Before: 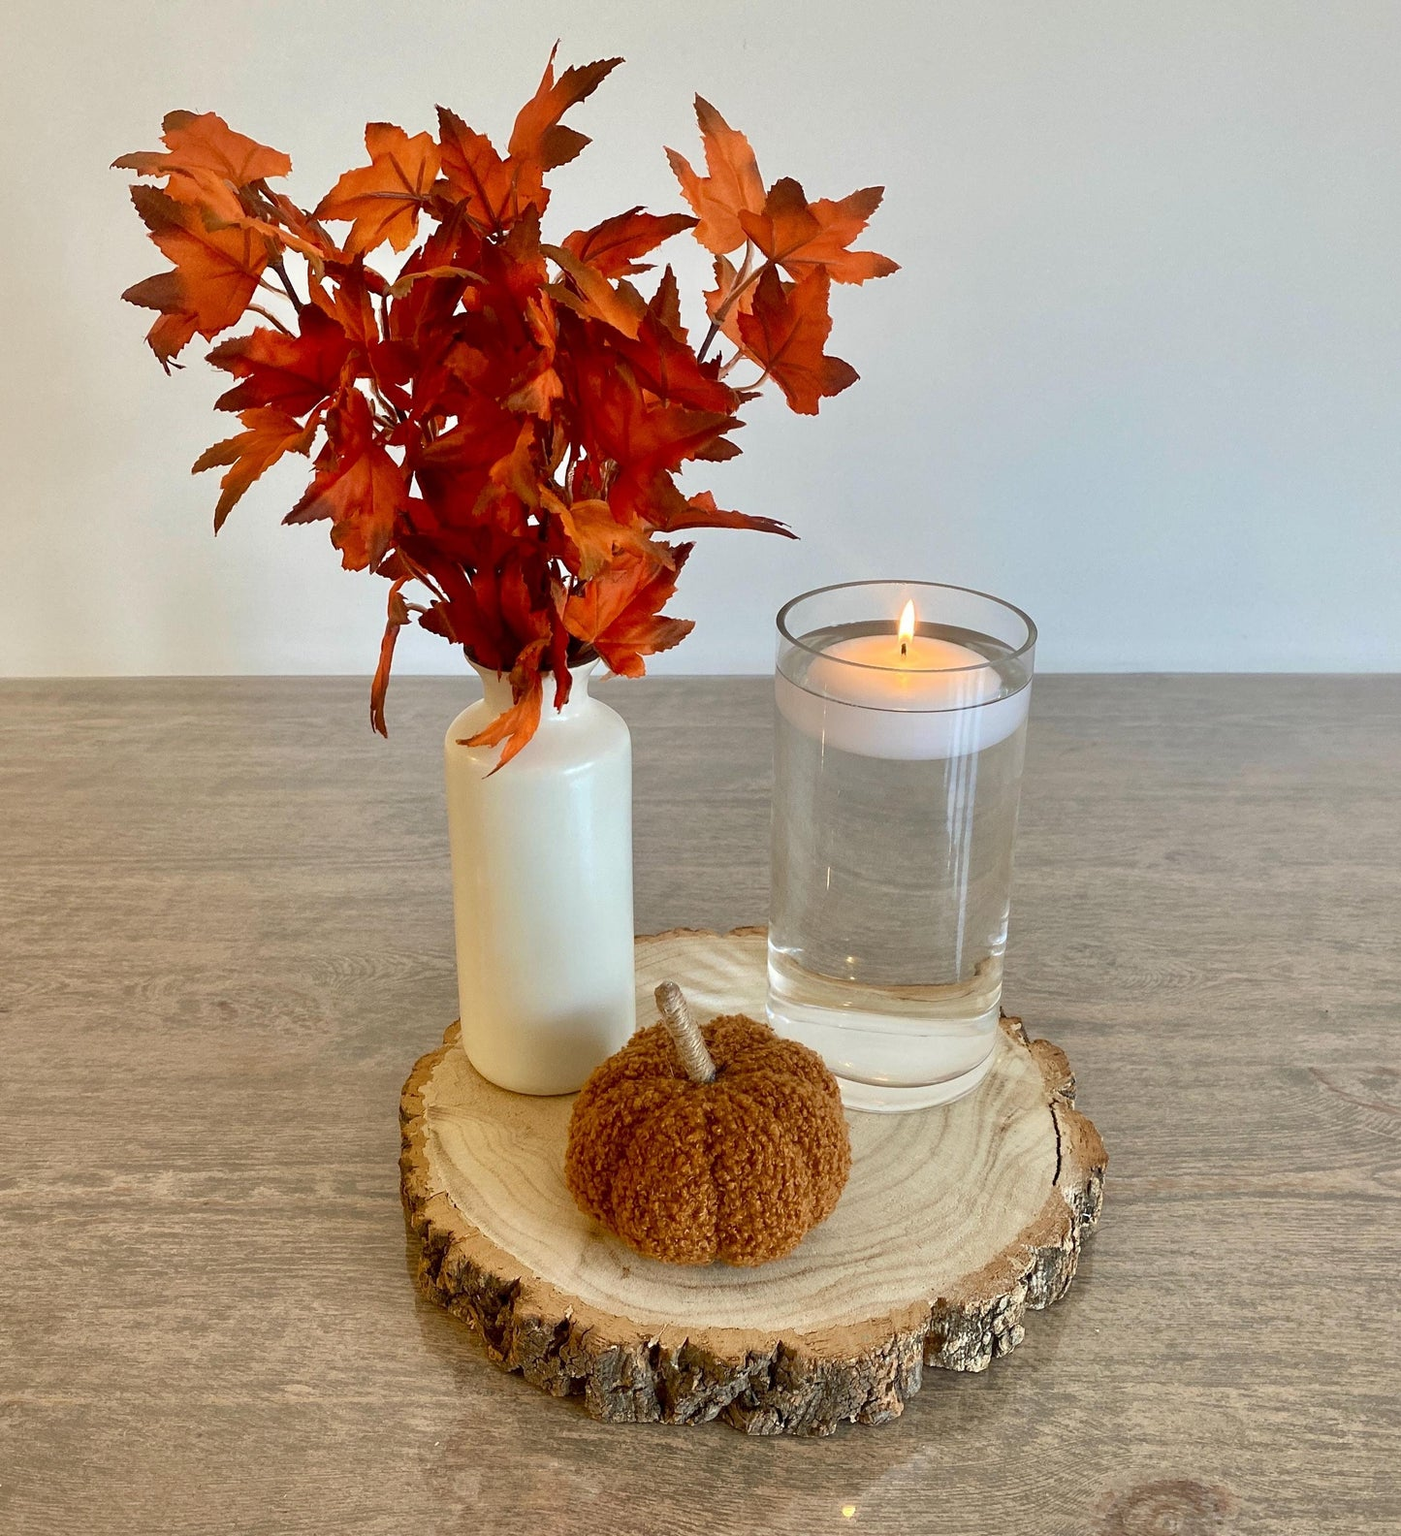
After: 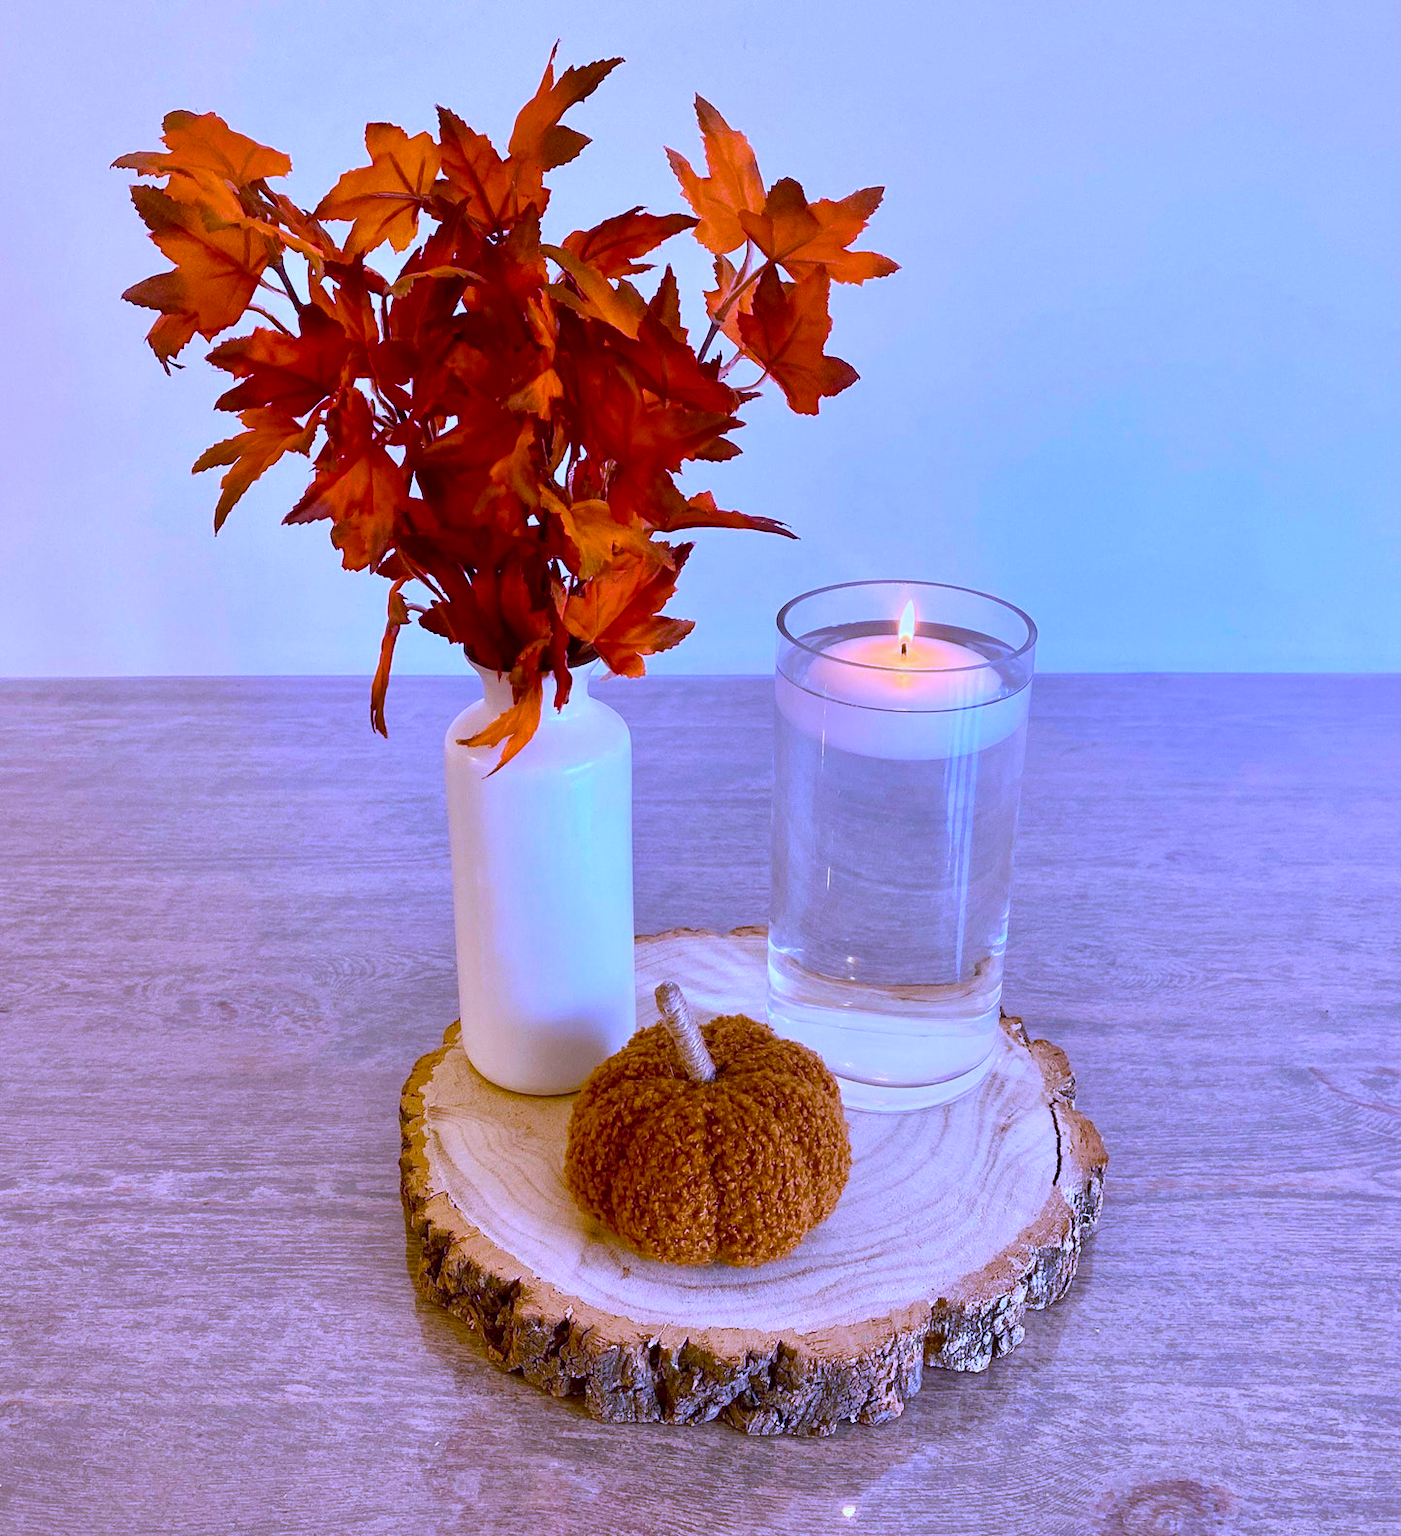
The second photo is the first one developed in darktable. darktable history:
color correction: highlights a* -4.98, highlights b* -3.76, shadows a* 3.83, shadows b* 4.08
color balance rgb: linear chroma grading › global chroma 15%, perceptual saturation grading › global saturation 30%
white balance: red 0.98, blue 1.61
